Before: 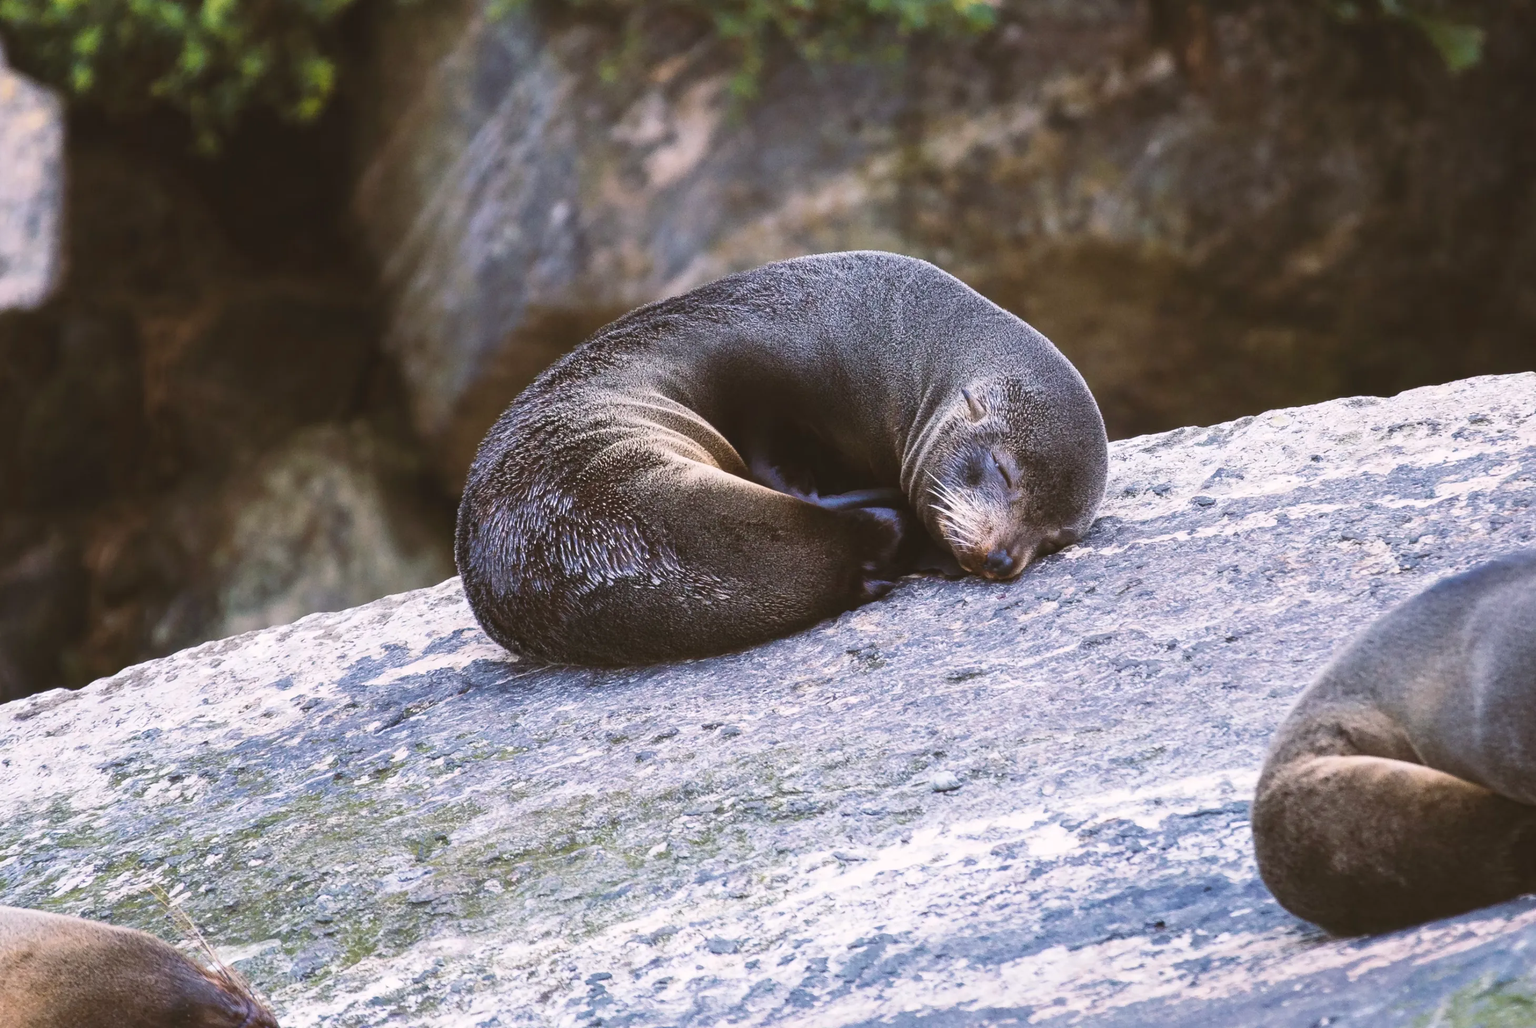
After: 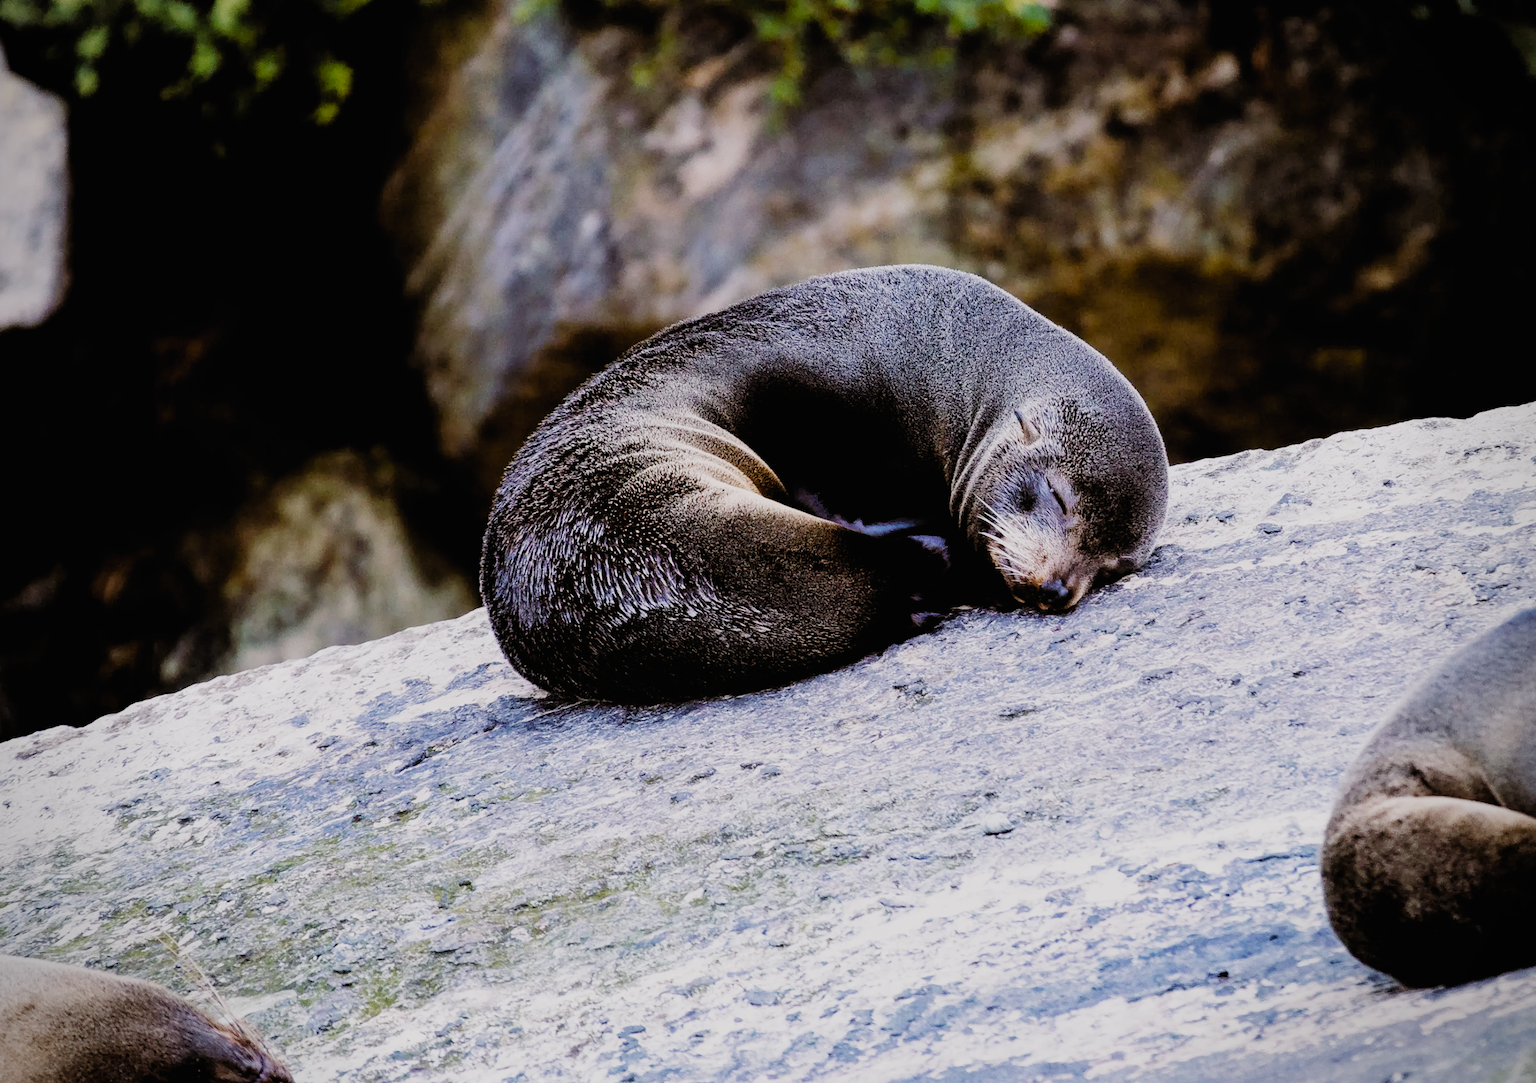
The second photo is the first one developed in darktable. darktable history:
vignetting: on, module defaults
tone curve: curves: ch0 [(0, 0.008) (0.083, 0.073) (0.28, 0.286) (0.528, 0.559) (0.961, 0.966) (1, 1)], color space Lab, linked channels, preserve colors none
crop and rotate: right 5.167%
filmic rgb: black relative exposure -2.85 EV, white relative exposure 4.56 EV, hardness 1.77, contrast 1.25, preserve chrominance no, color science v5 (2021)
